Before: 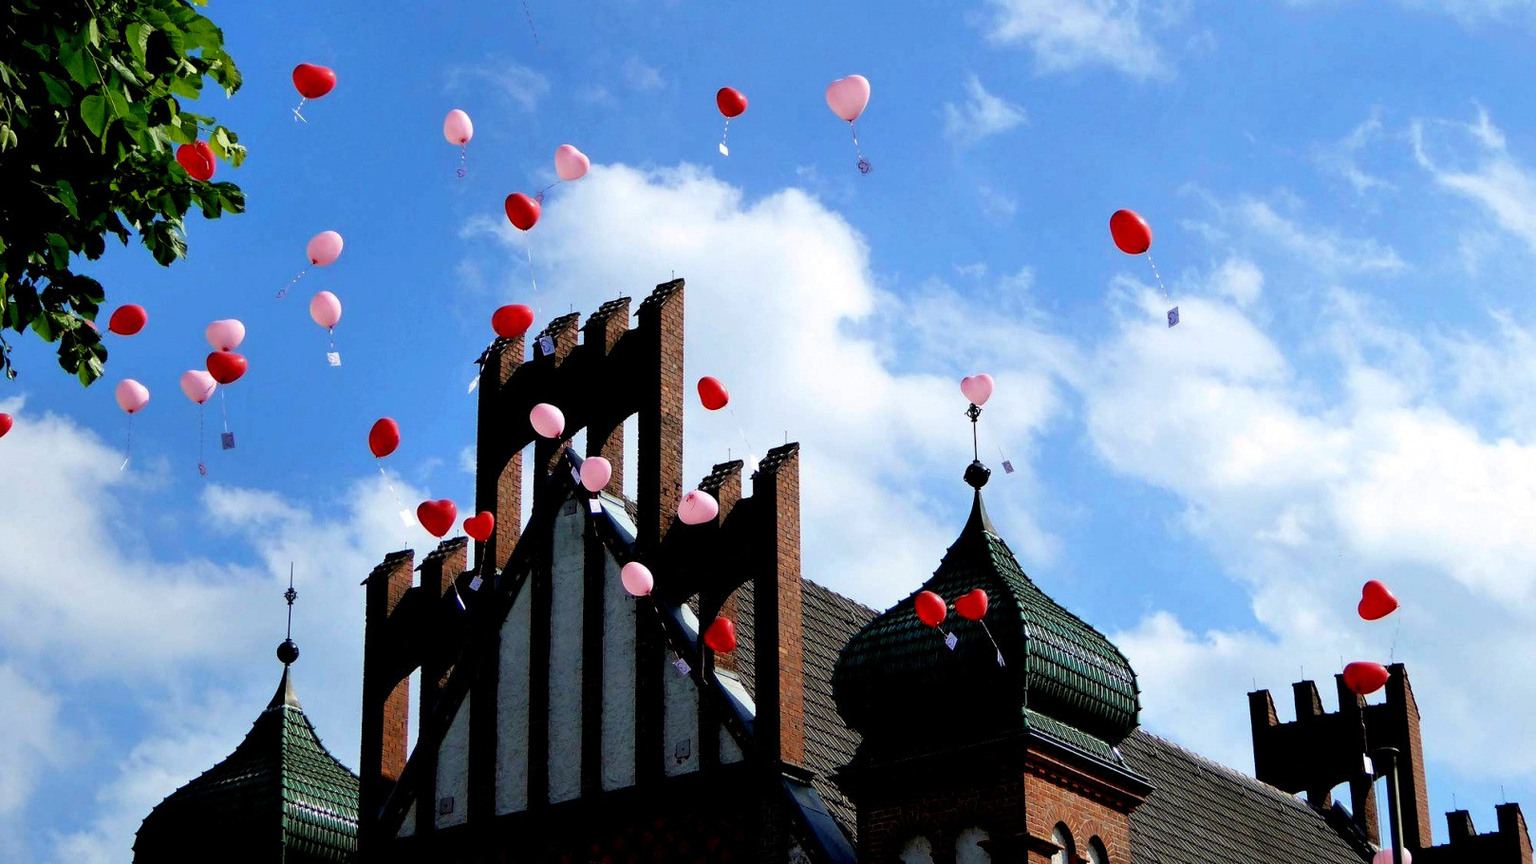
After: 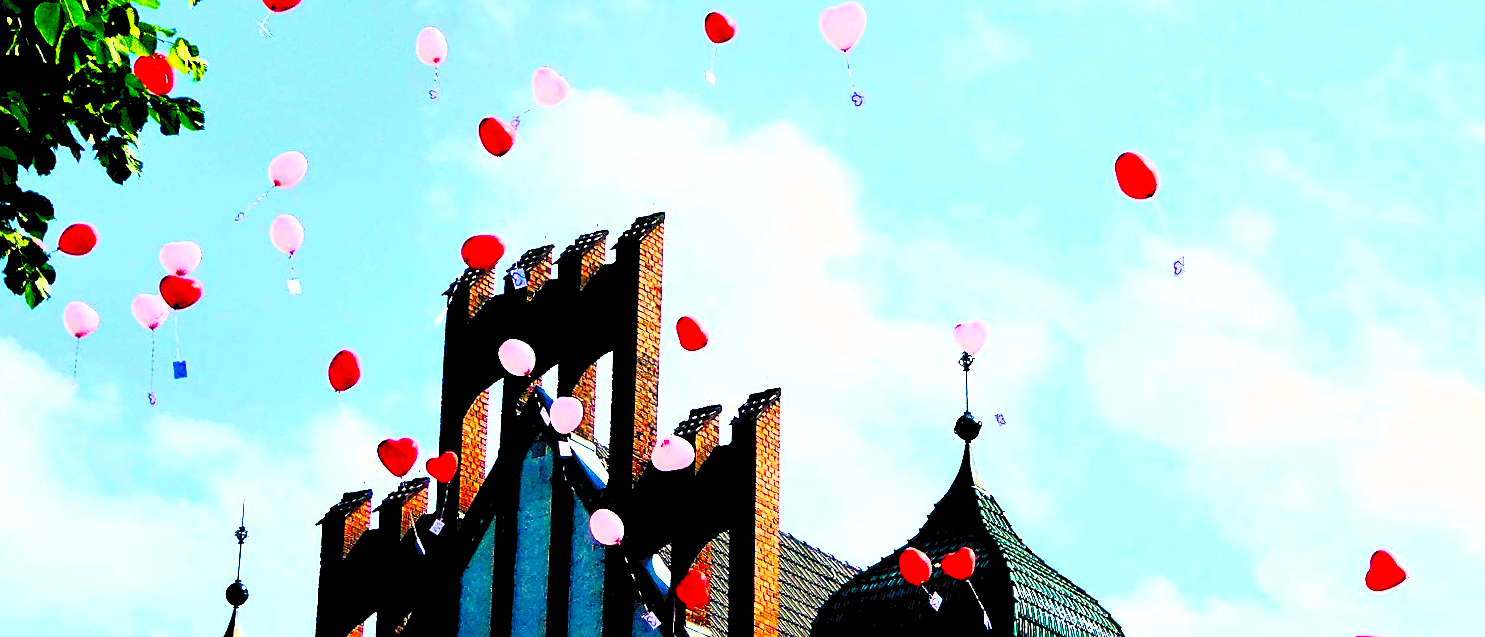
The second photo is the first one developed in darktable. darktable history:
sharpen: on, module defaults
tone curve: curves: ch0 [(0, 0) (0.003, 0.072) (0.011, 0.077) (0.025, 0.082) (0.044, 0.094) (0.069, 0.106) (0.1, 0.125) (0.136, 0.145) (0.177, 0.173) (0.224, 0.216) (0.277, 0.281) (0.335, 0.356) (0.399, 0.436) (0.468, 0.53) (0.543, 0.629) (0.623, 0.724) (0.709, 0.808) (0.801, 0.88) (0.898, 0.941) (1, 1)], preserve colors none
color balance: lift [0.975, 0.993, 1, 1.015], gamma [1.1, 1, 1, 0.945], gain [1, 1.04, 1, 0.95]
contrast brightness saturation: contrast 1, brightness 1, saturation 1
crop: left 2.737%, top 7.287%, right 3.421%, bottom 20.179%
exposure: compensate highlight preservation false
rotate and perspective: rotation 1.57°, crop left 0.018, crop right 0.982, crop top 0.039, crop bottom 0.961
color balance rgb: perceptual saturation grading › global saturation 20%, global vibrance 20%
